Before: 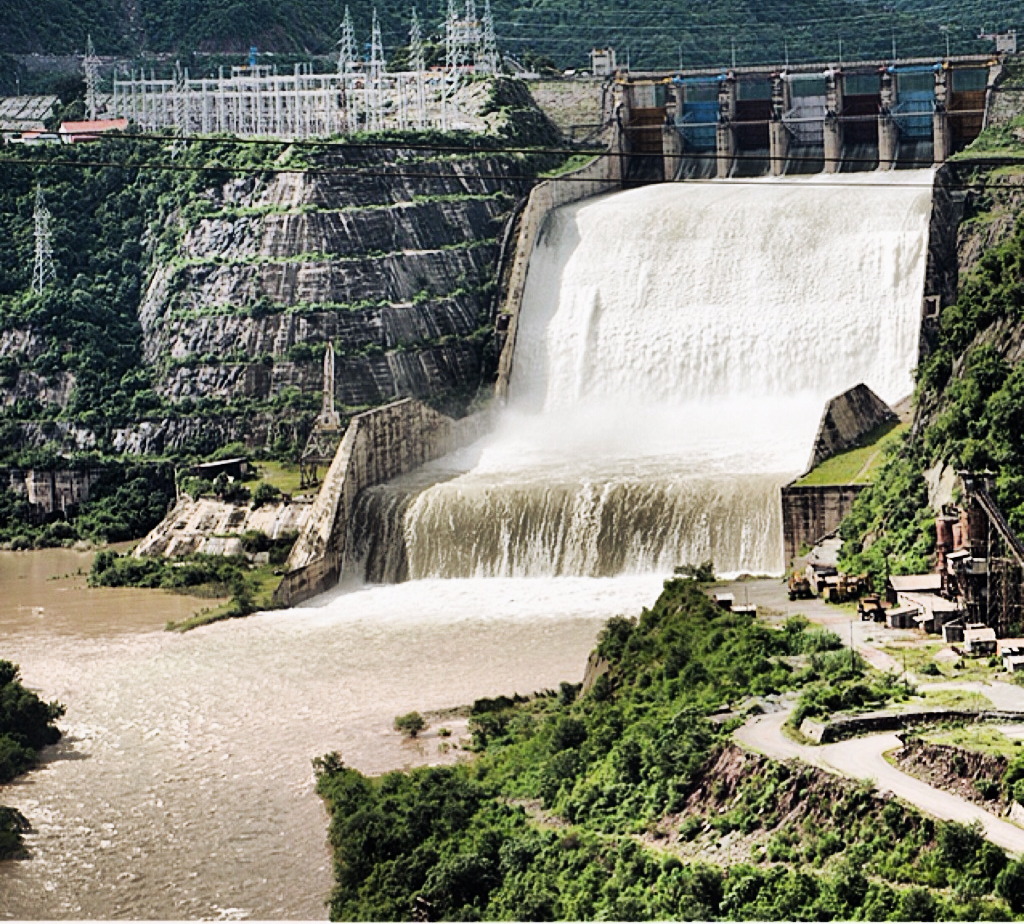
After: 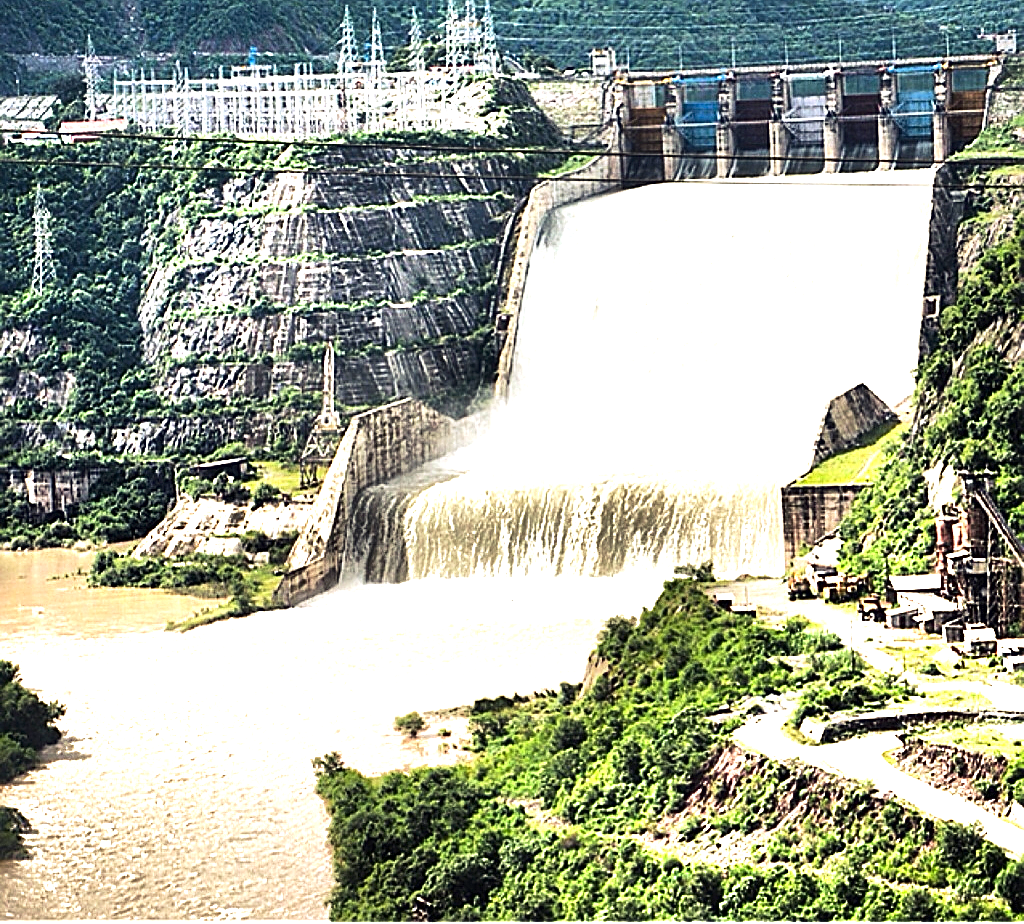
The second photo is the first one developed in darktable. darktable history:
exposure: black level correction 0, exposure 1.3 EV, compensate highlight preservation false
contrast brightness saturation: contrast 0.04, saturation 0.16
sharpen: on, module defaults
color correction: saturation 0.99
